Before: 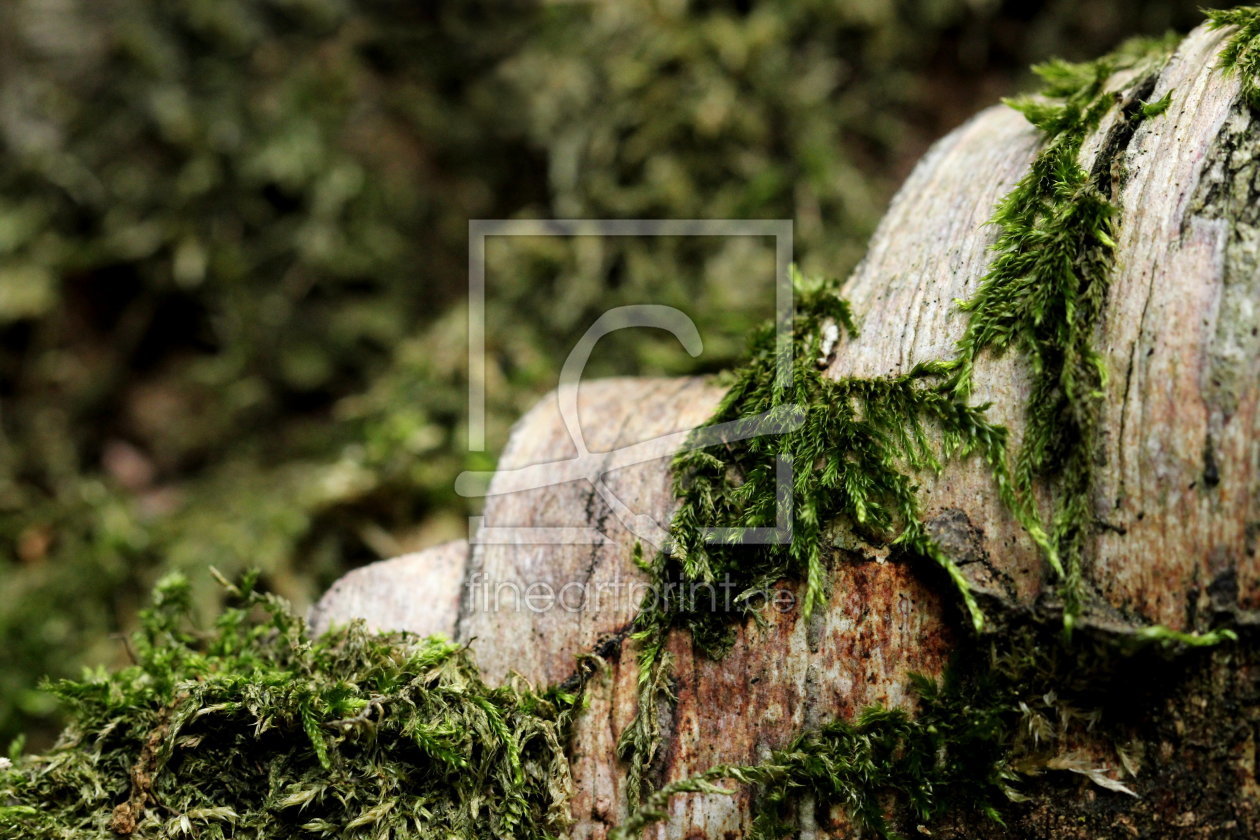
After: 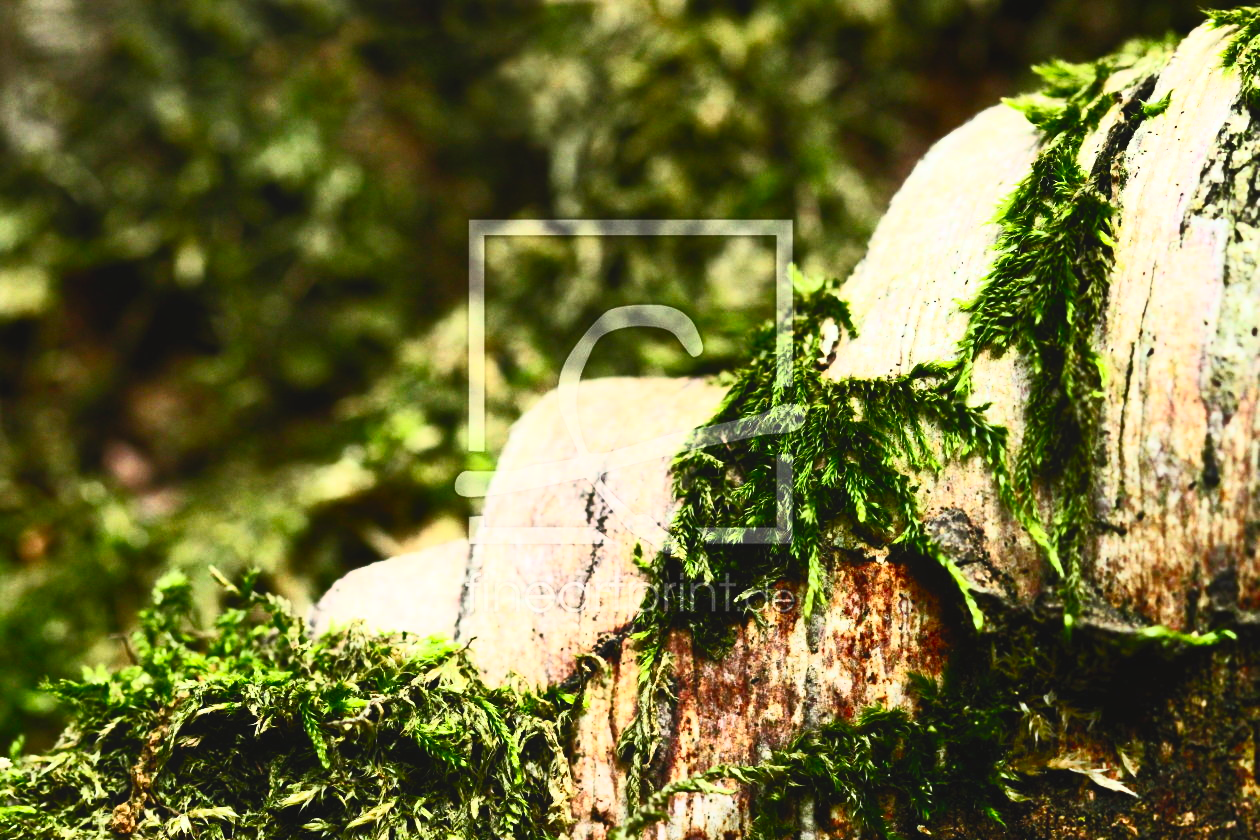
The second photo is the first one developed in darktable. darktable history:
contrast brightness saturation: contrast 0.835, brightness 0.596, saturation 0.573
shadows and highlights: low approximation 0.01, soften with gaussian
contrast equalizer: octaves 7, y [[0.6 ×6], [0.55 ×6], [0 ×6], [0 ×6], [0 ×6]], mix -0.309
